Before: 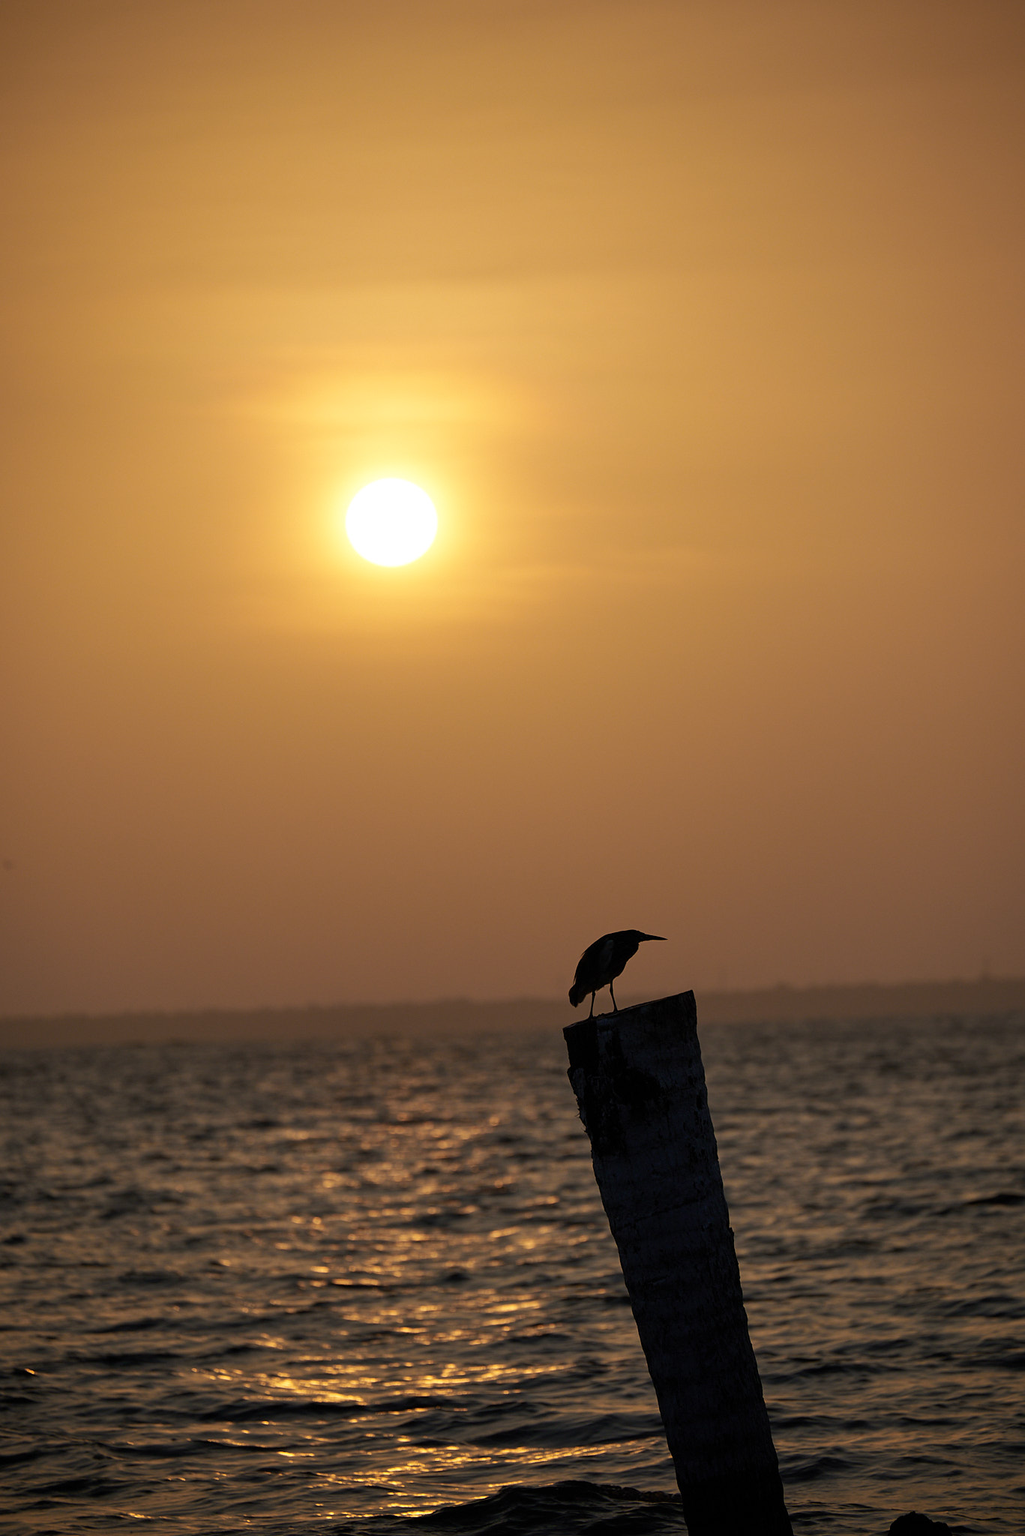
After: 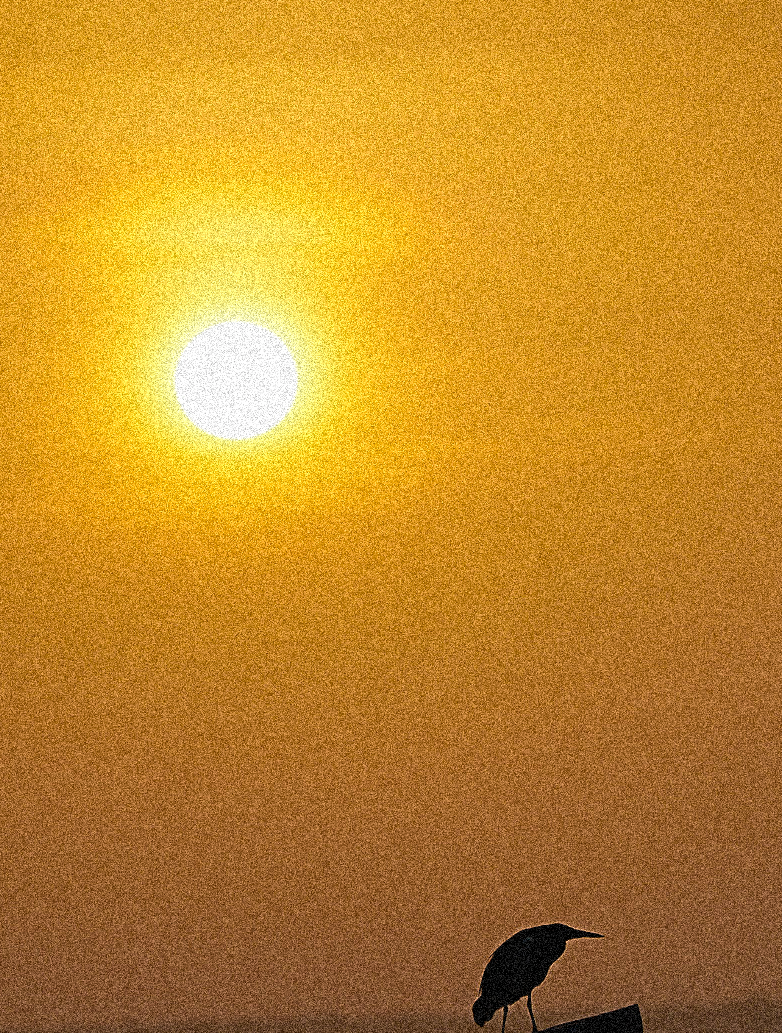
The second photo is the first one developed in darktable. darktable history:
crop: left 20.932%, top 15.471%, right 21.848%, bottom 34.081%
sharpen: radius 3.025, amount 0.757
color balance rgb: linear chroma grading › global chroma 8.33%, perceptual saturation grading › global saturation 18.52%, global vibrance 7.87%
grain: coarseness 3.75 ISO, strength 100%, mid-tones bias 0%
